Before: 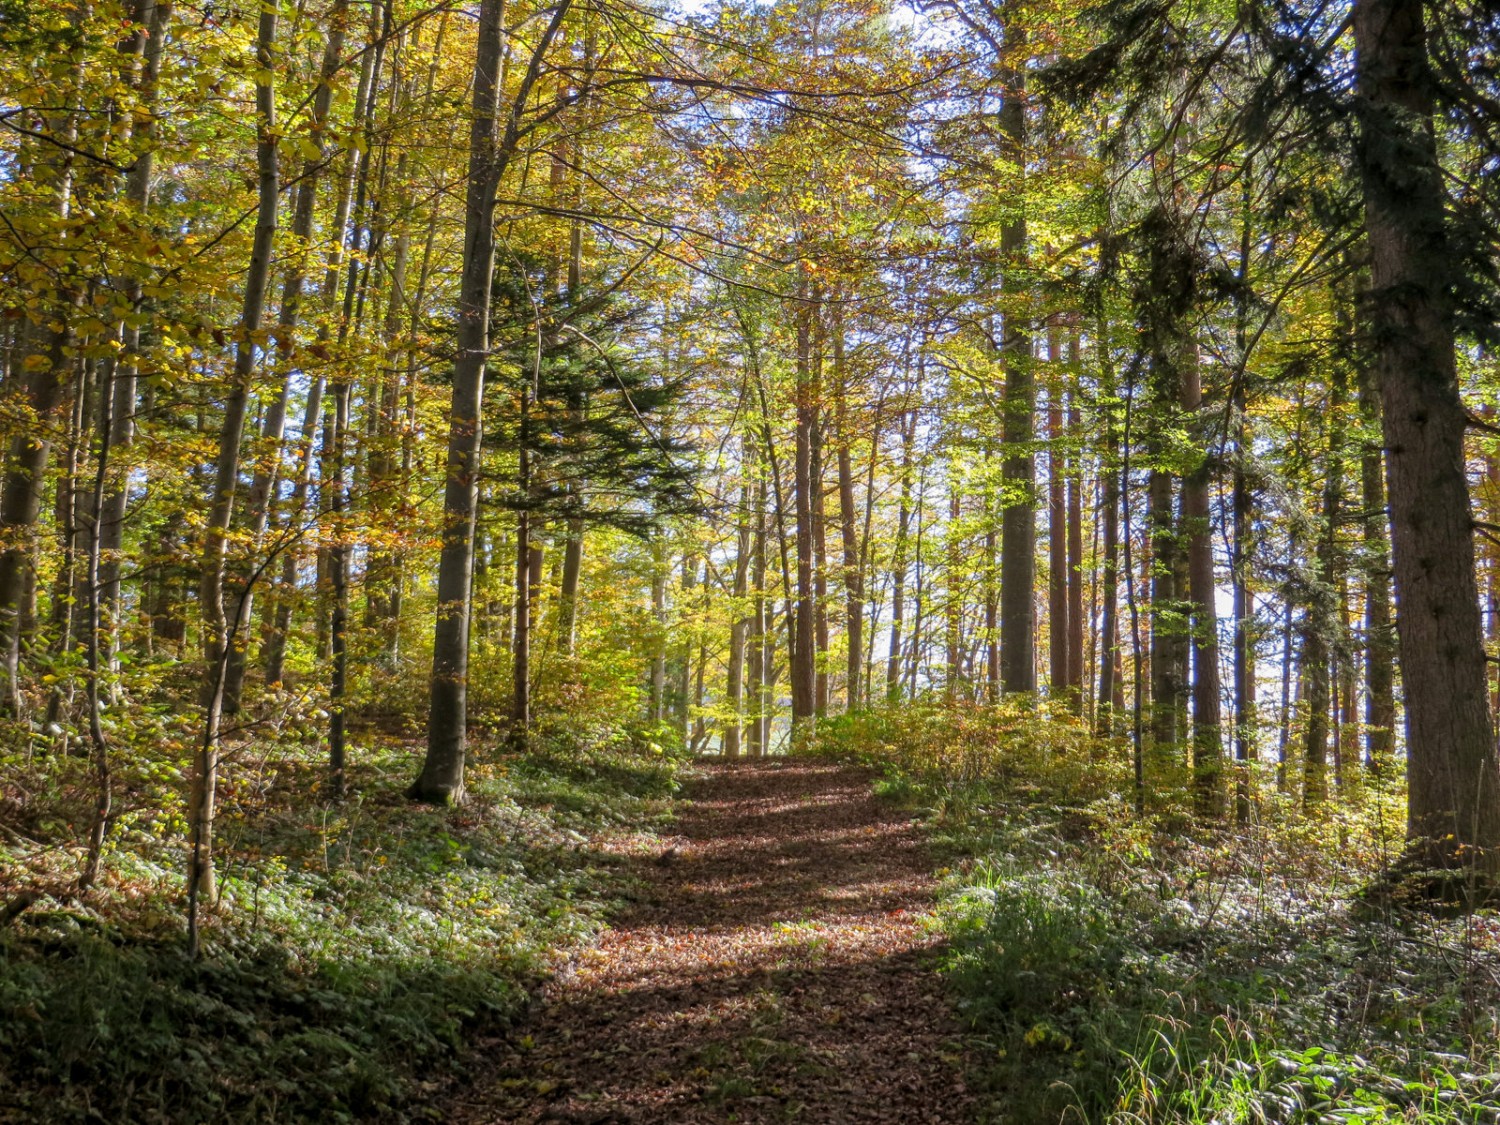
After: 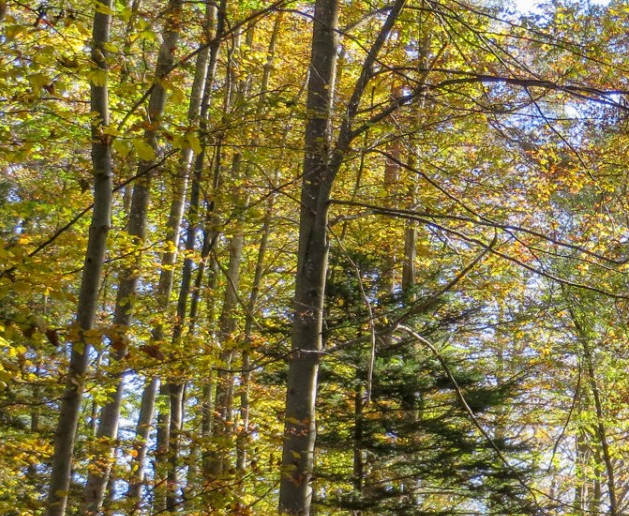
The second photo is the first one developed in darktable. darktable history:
crop and rotate: left 11.099%, top 0.073%, right 46.934%, bottom 54.052%
